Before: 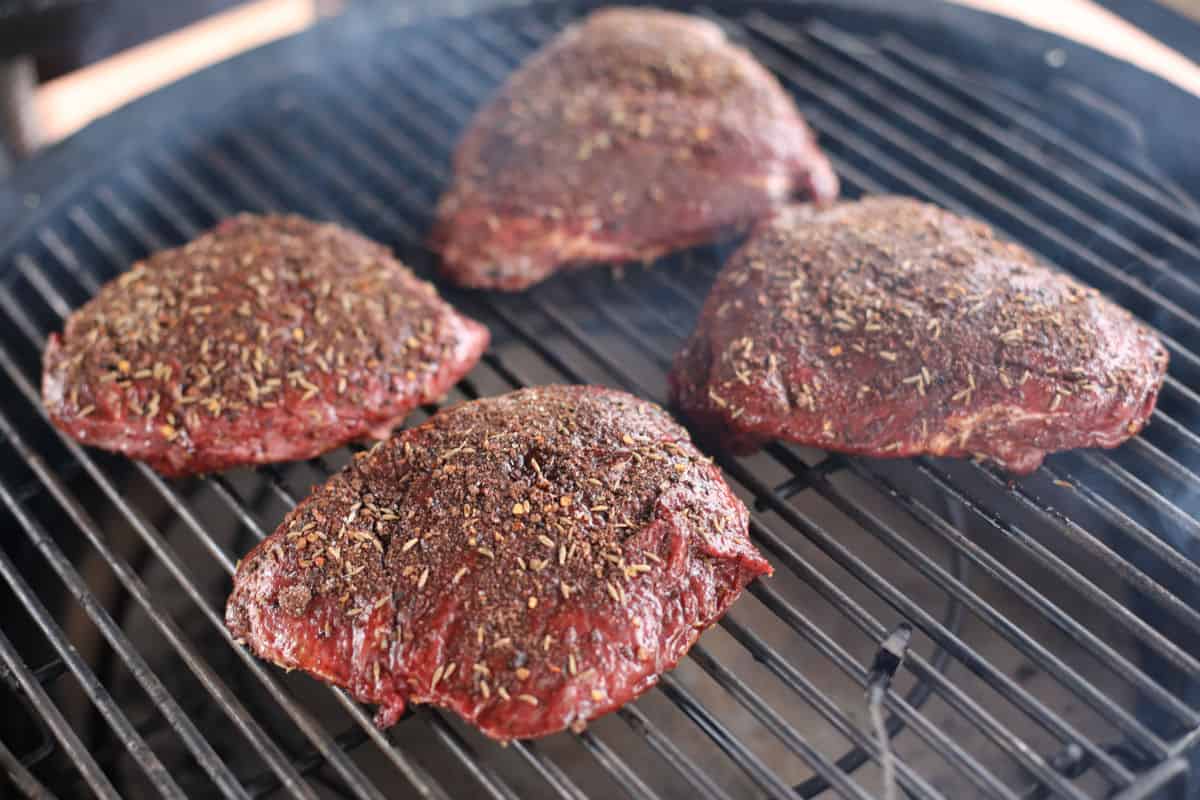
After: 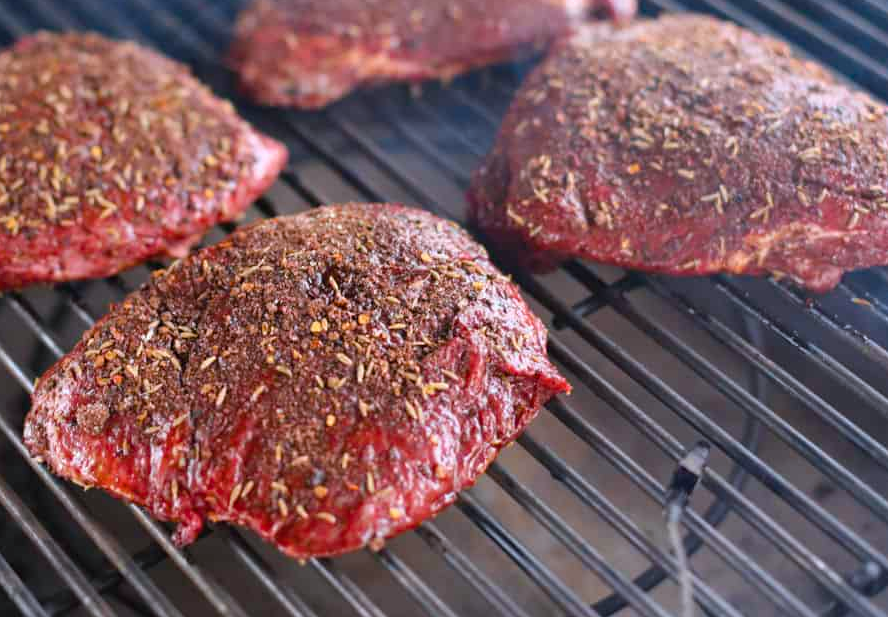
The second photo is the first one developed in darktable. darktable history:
crop: left 16.871%, top 22.857%, right 9.116%
color balance rgb: perceptual saturation grading › global saturation 30%, global vibrance 20%
color correction: highlights a* -0.772, highlights b* -8.92
